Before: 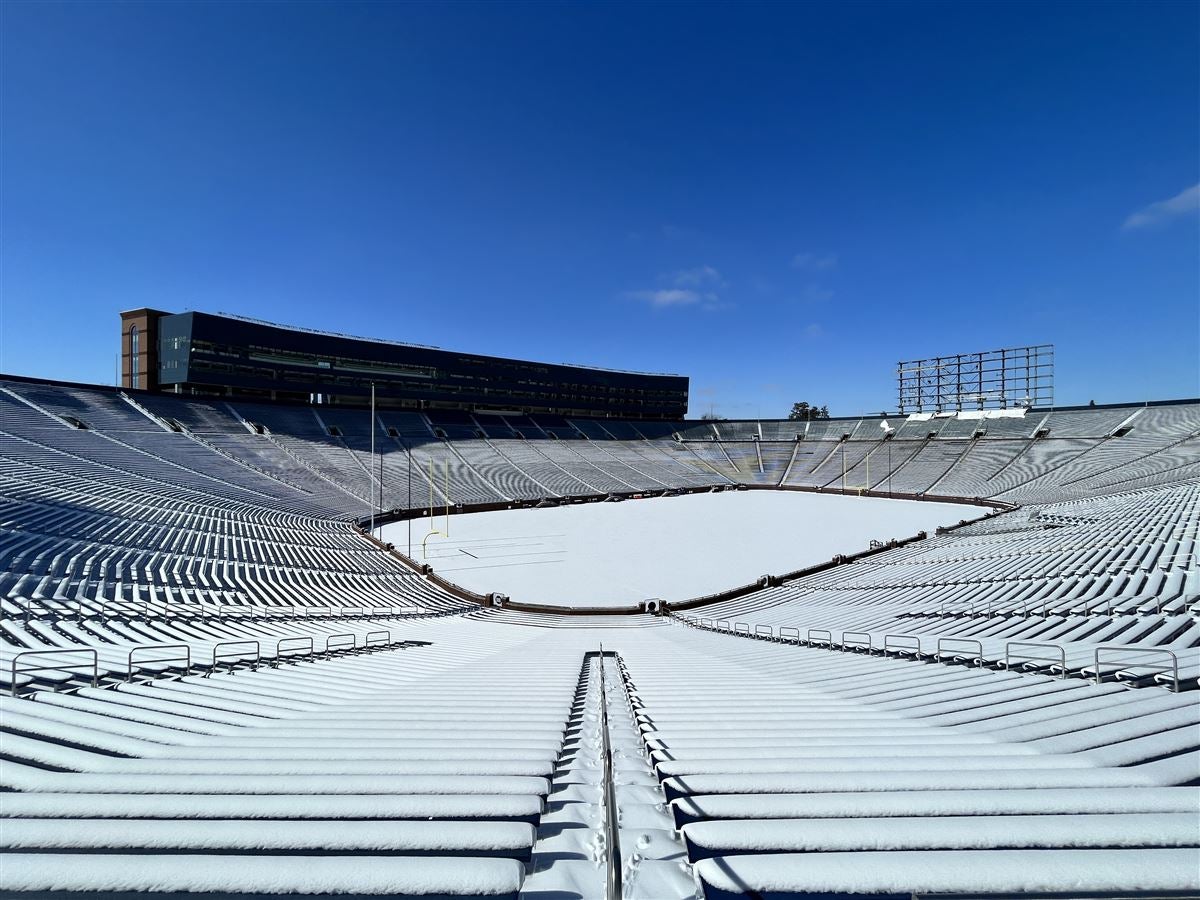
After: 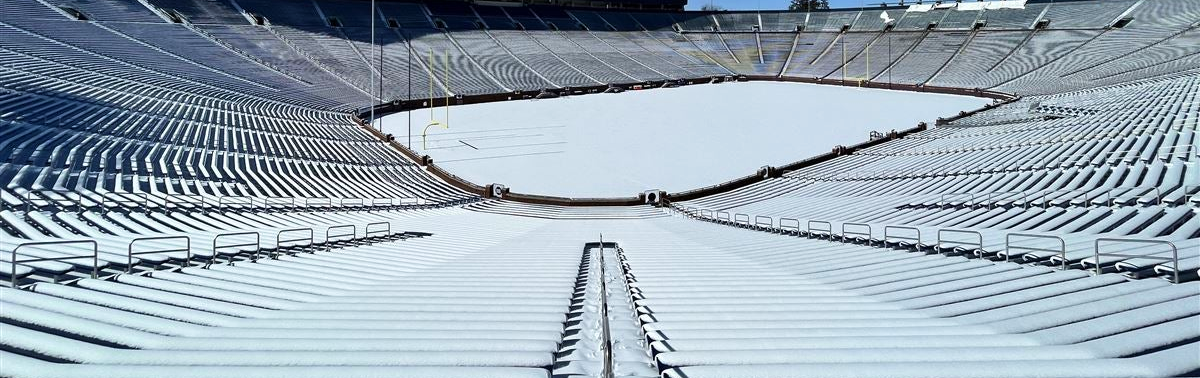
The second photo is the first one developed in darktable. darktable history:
crop: top 45.551%, bottom 12.262%
velvia: on, module defaults
